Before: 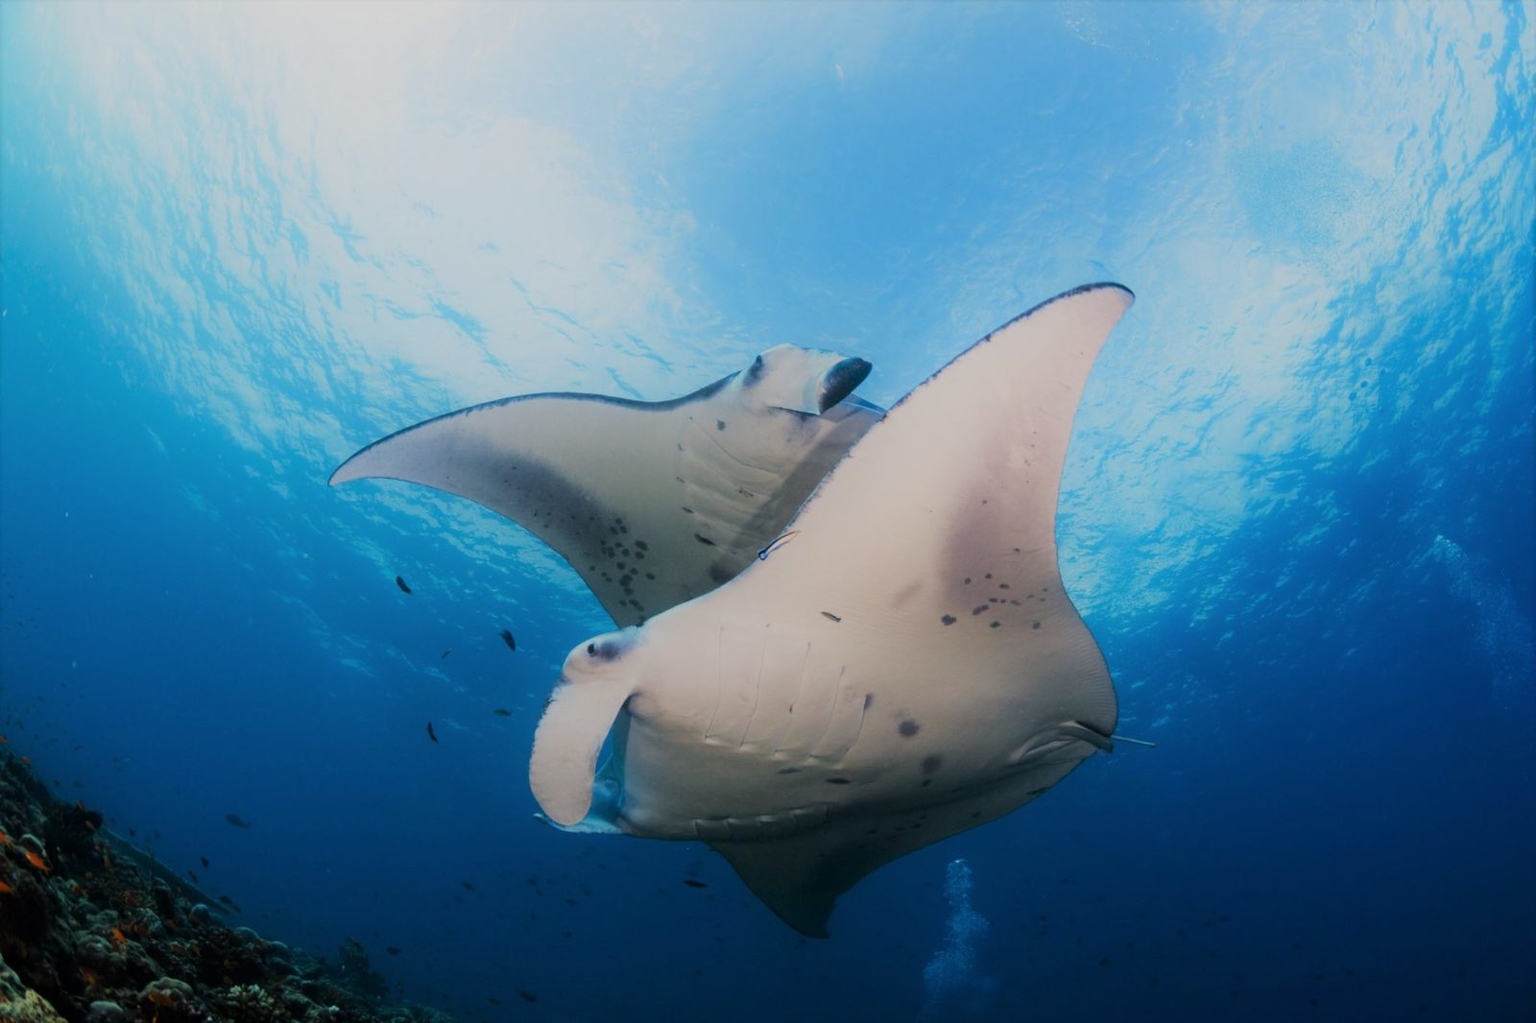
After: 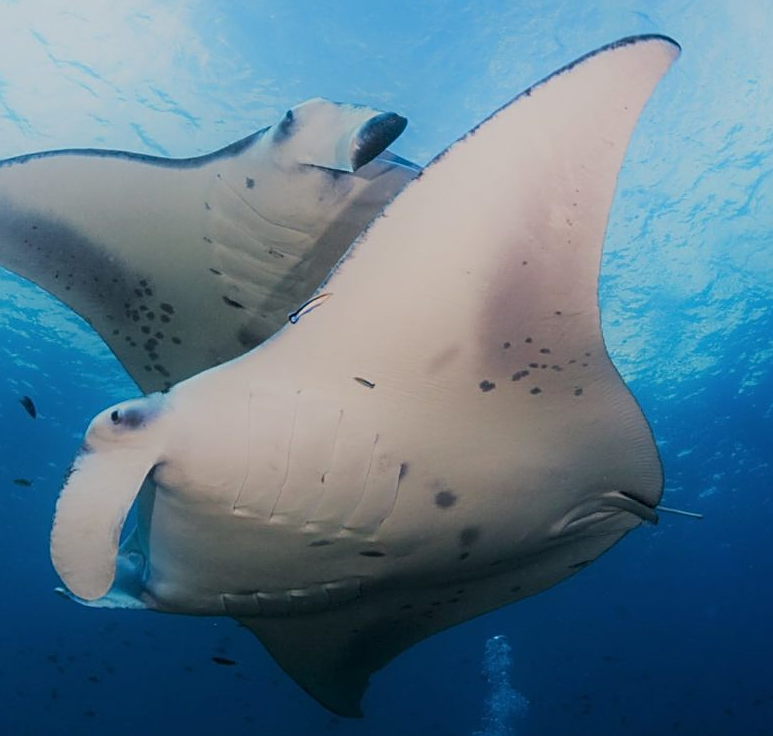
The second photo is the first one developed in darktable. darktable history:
sharpen: on, module defaults
crop: left 31.372%, top 24.395%, right 20.263%, bottom 6.485%
